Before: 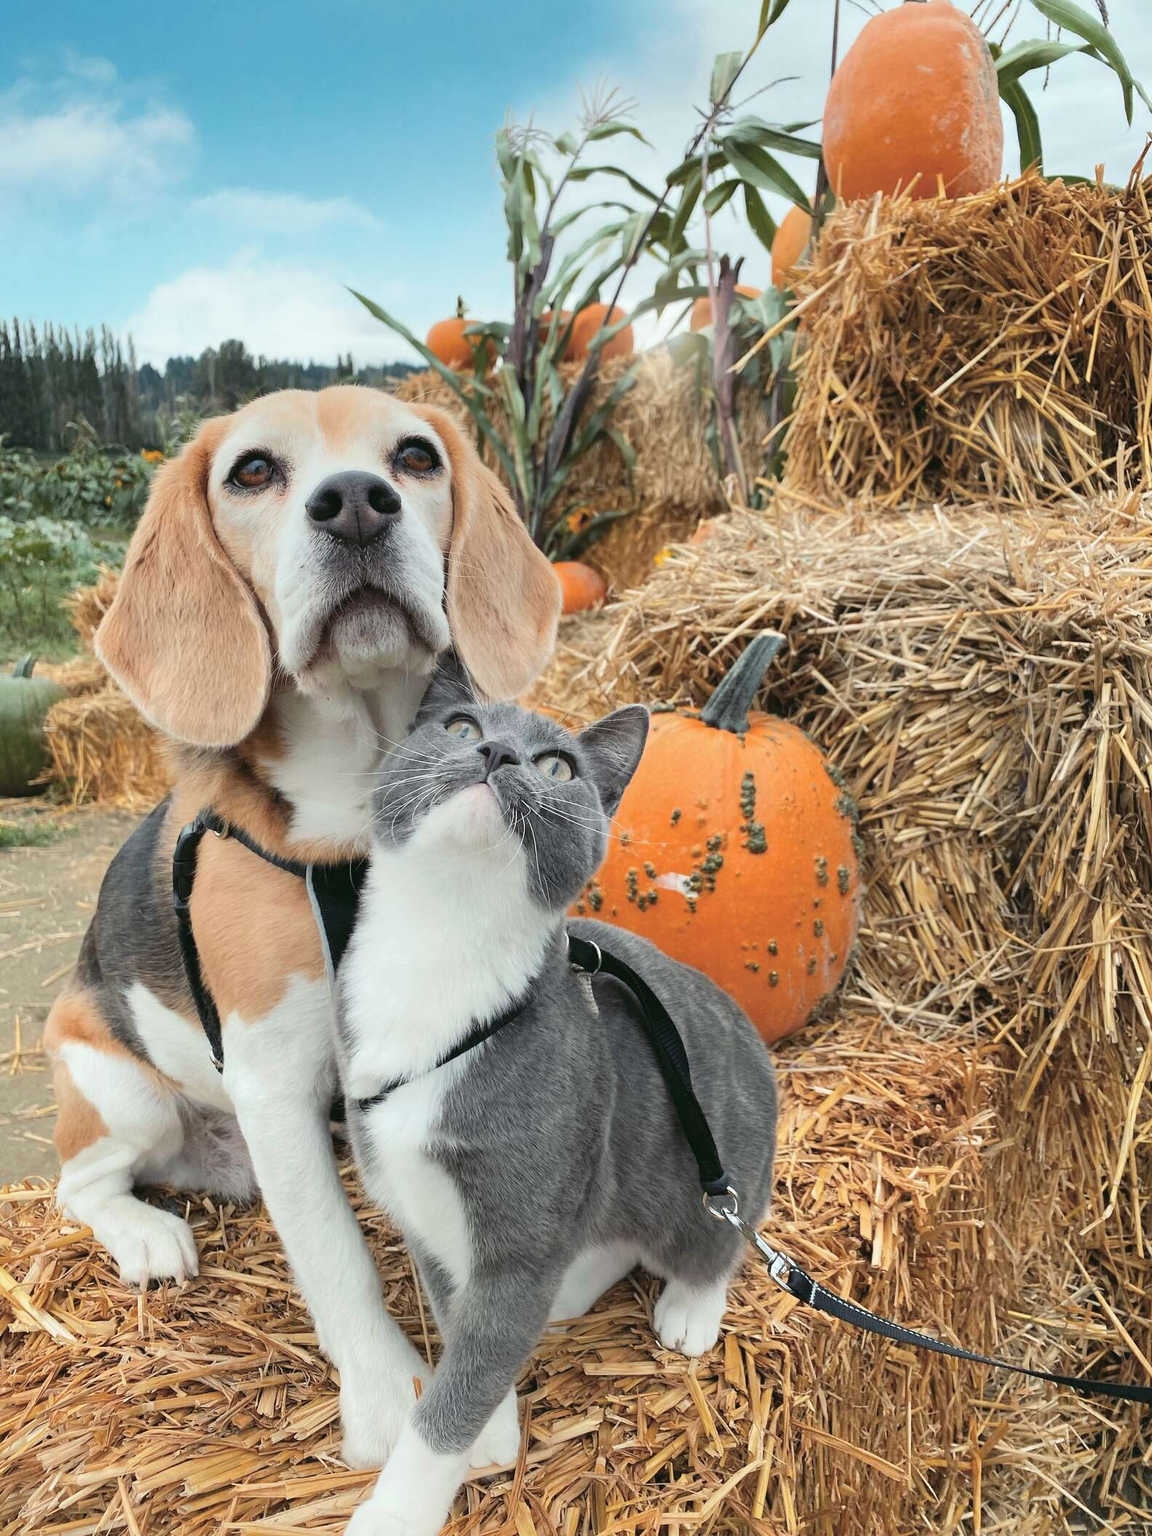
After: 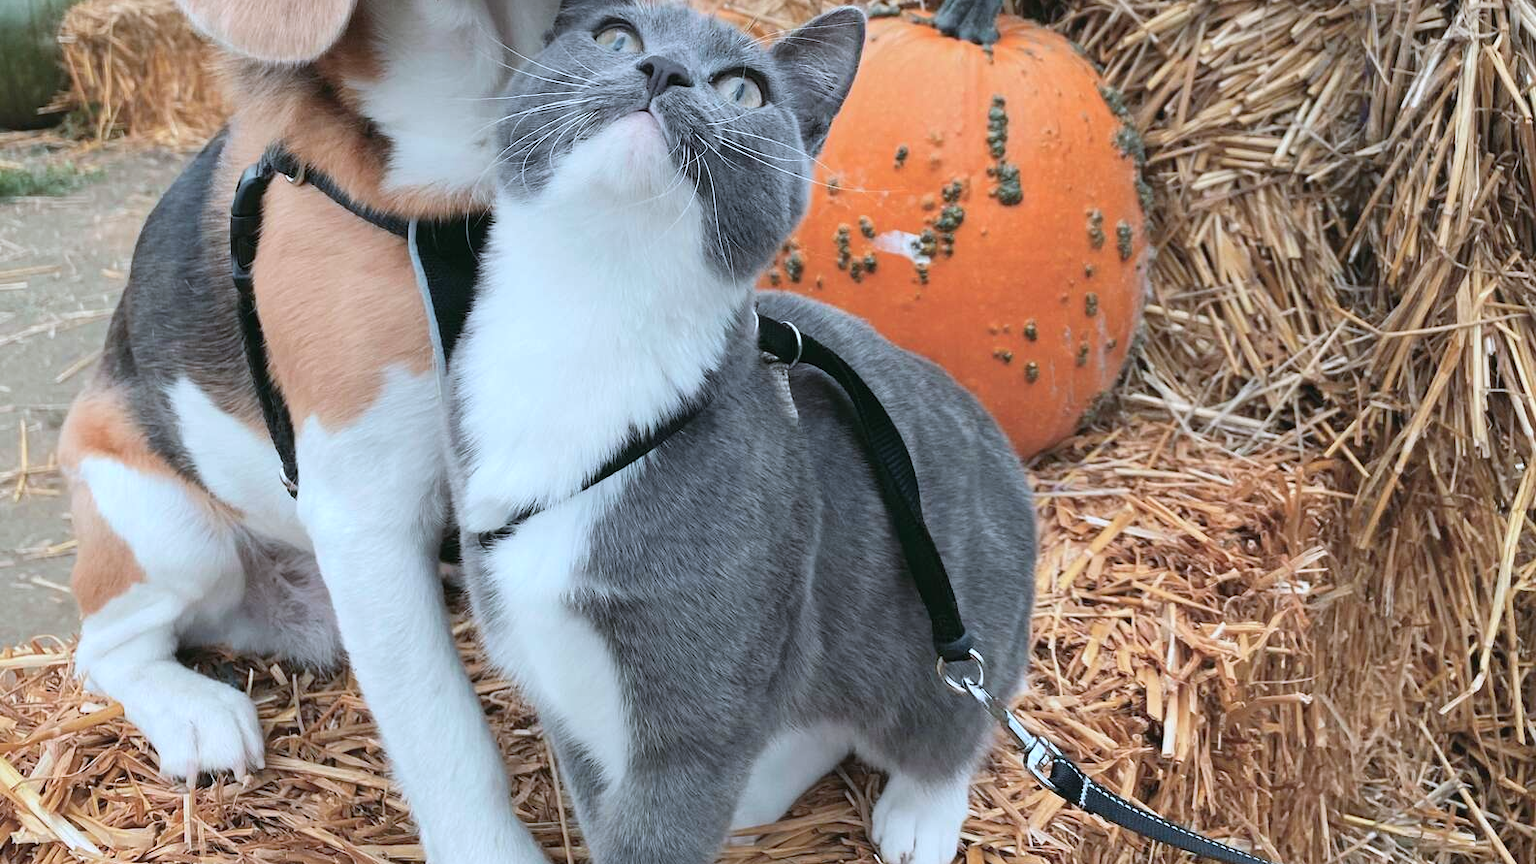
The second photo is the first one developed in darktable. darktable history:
crop: top 45.551%, bottom 12.262%
color correction: highlights a* -2.24, highlights b* -18.1
